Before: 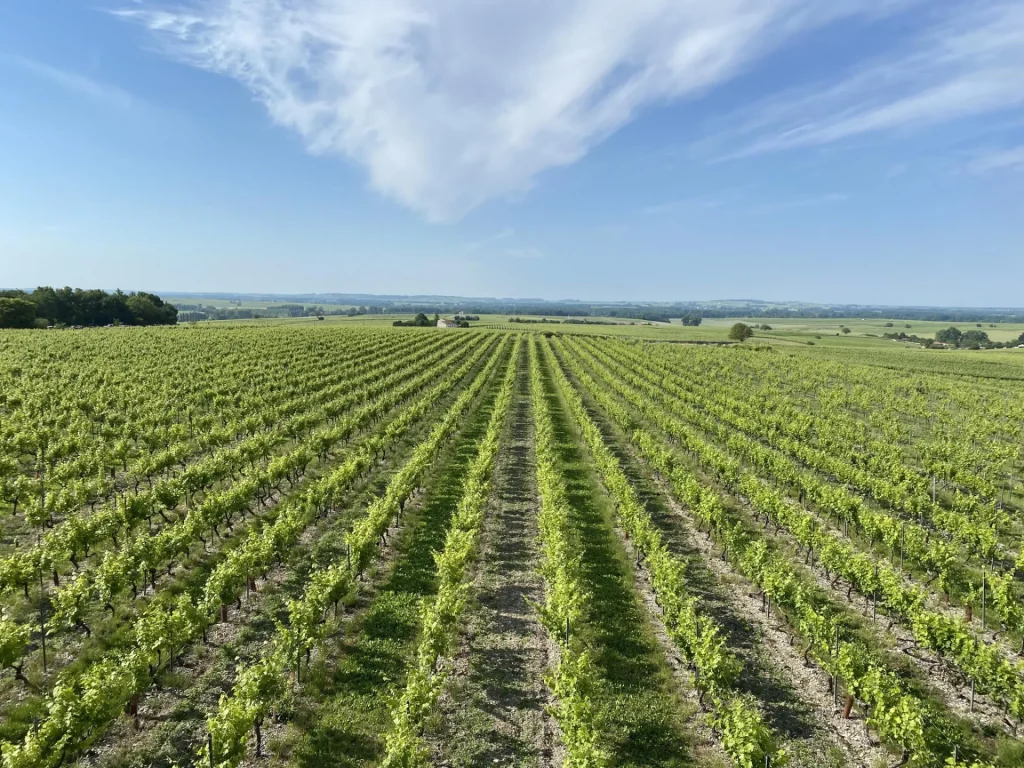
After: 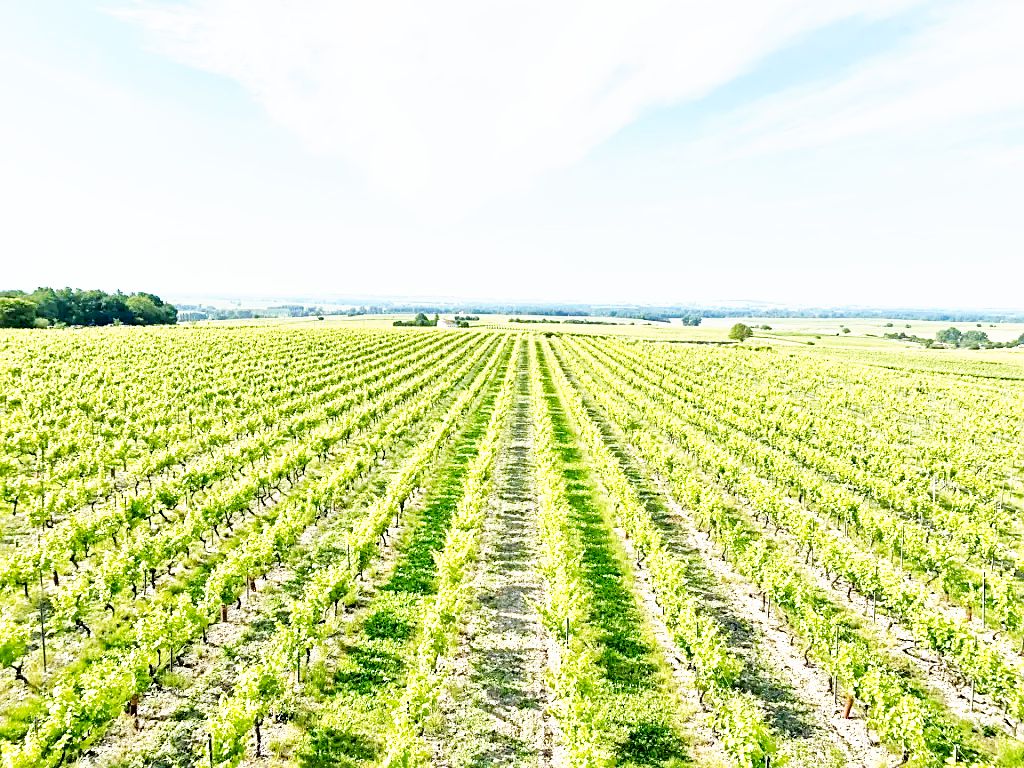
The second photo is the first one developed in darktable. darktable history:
tone curve: curves: ch0 [(0, 0) (0.003, 0) (0.011, 0.001) (0.025, 0.002) (0.044, 0.004) (0.069, 0.006) (0.1, 0.009) (0.136, 0.03) (0.177, 0.076) (0.224, 0.13) (0.277, 0.202) (0.335, 0.28) (0.399, 0.367) (0.468, 0.46) (0.543, 0.562) (0.623, 0.67) (0.709, 0.787) (0.801, 0.889) (0.898, 0.972) (1, 1)], preserve colors none
sharpen: on, module defaults
tone equalizer: -7 EV 0.141 EV, -6 EV 0.617 EV, -5 EV 1.16 EV, -4 EV 1.35 EV, -3 EV 1.16 EV, -2 EV 0.6 EV, -1 EV 0.164 EV
base curve: curves: ch0 [(0, 0) (0.018, 0.026) (0.143, 0.37) (0.33, 0.731) (0.458, 0.853) (0.735, 0.965) (0.905, 0.986) (1, 1)], preserve colors none
